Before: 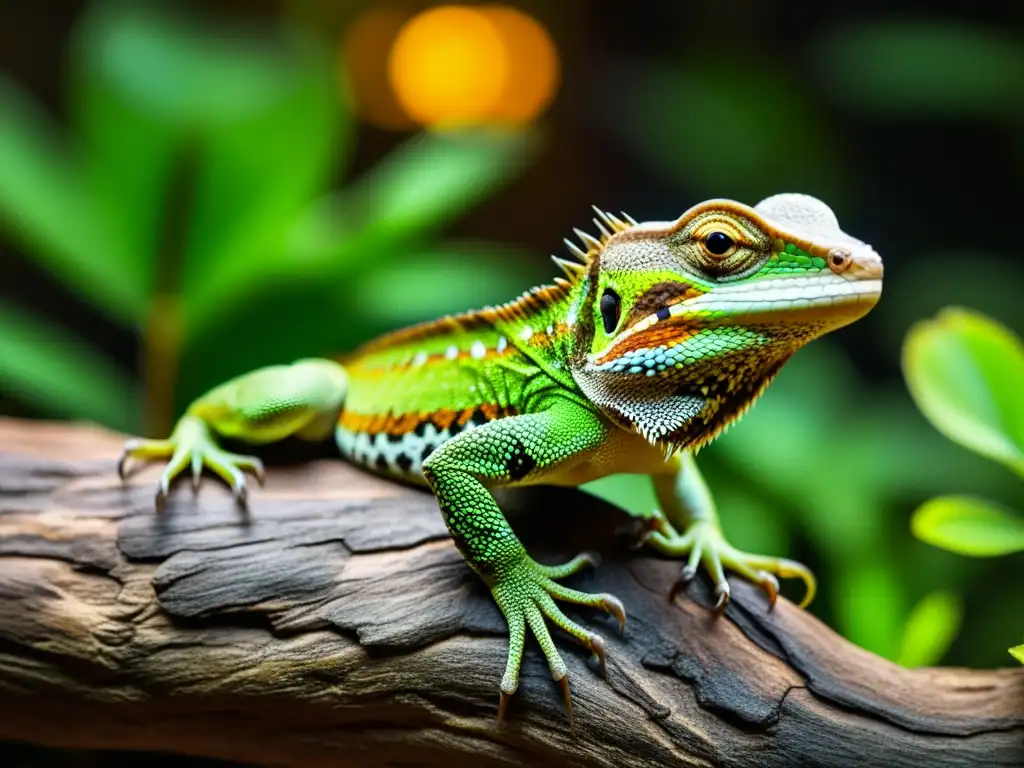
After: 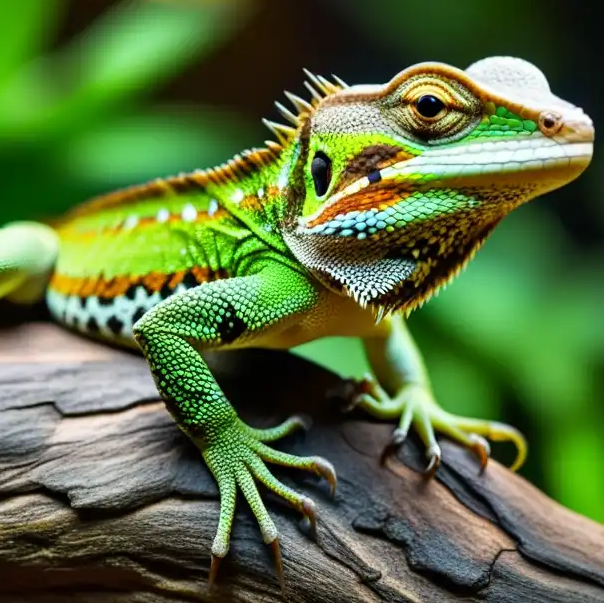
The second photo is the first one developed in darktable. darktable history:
crop and rotate: left 28.304%, top 17.9%, right 12.651%, bottom 3.514%
